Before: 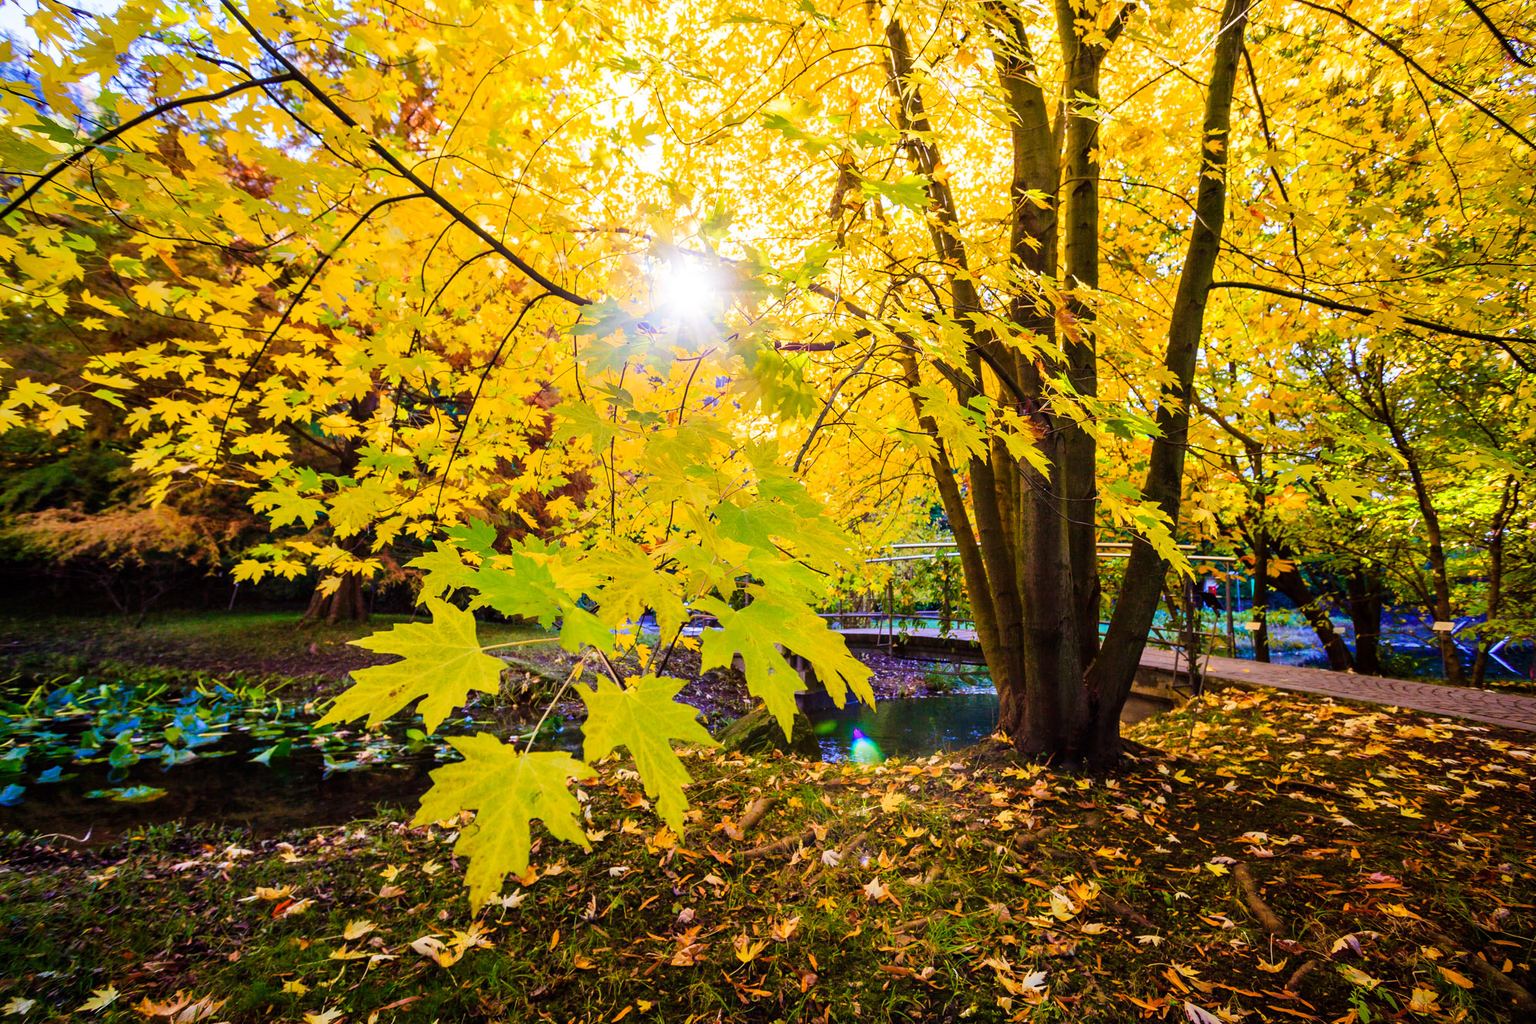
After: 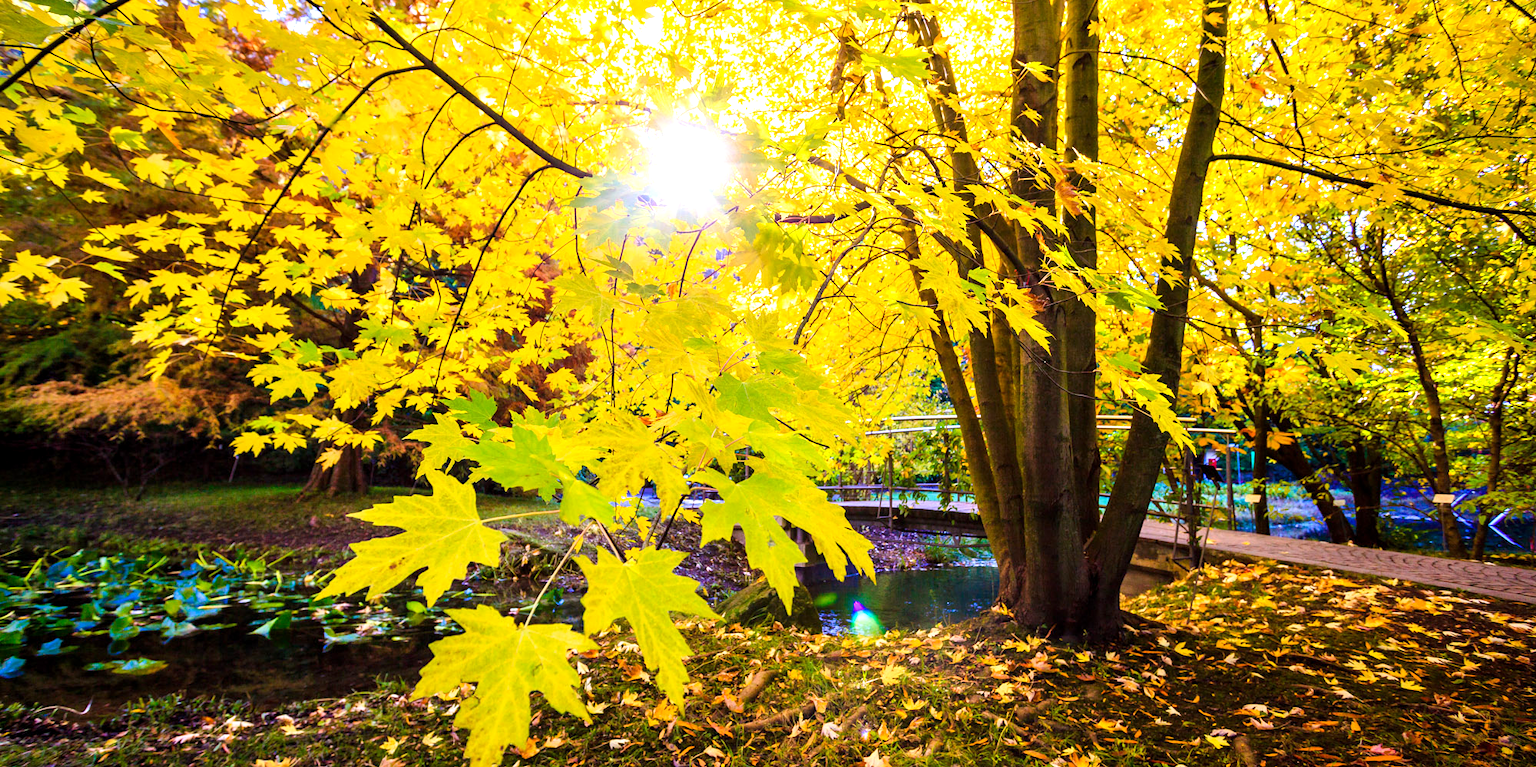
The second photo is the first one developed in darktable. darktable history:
exposure: black level correction 0.001, exposure 0.5 EV, compensate exposure bias true, compensate highlight preservation false
crop and rotate: top 12.5%, bottom 12.5%
